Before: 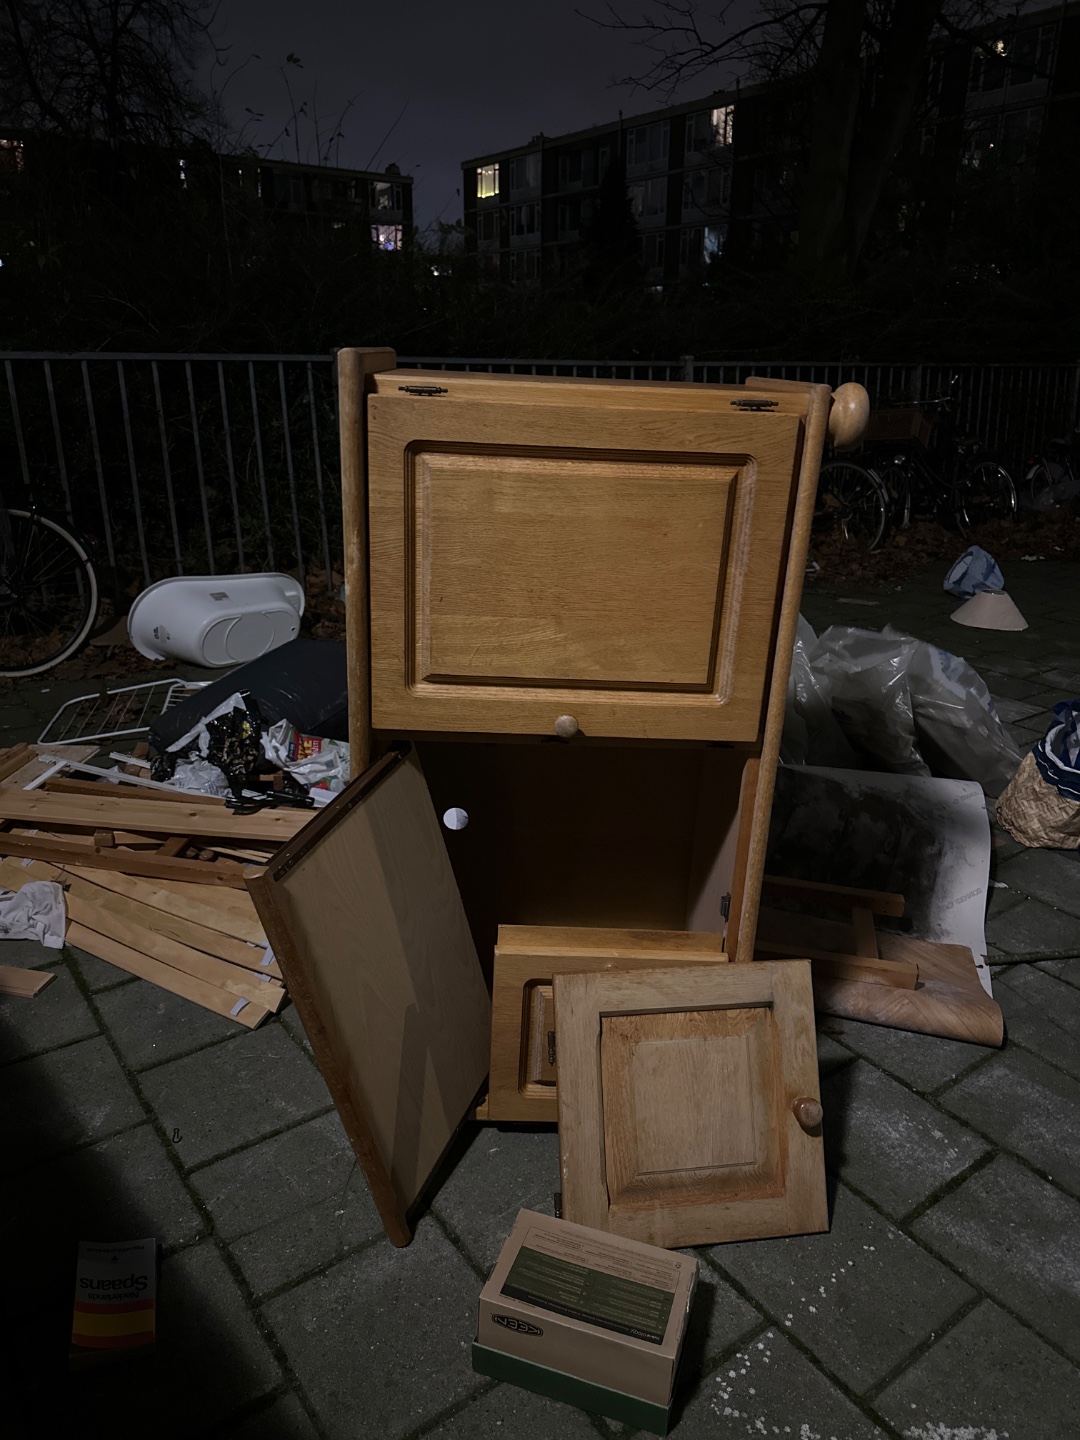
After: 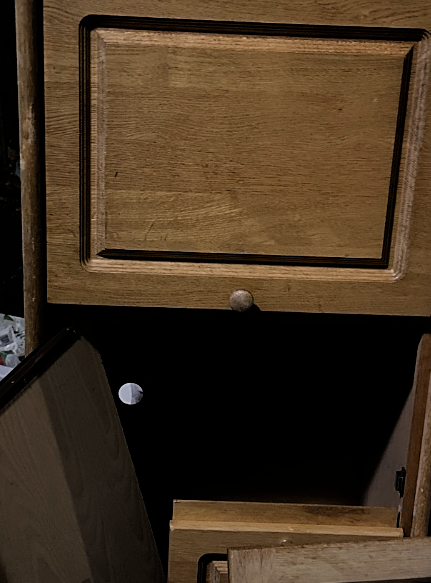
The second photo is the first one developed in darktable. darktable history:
sharpen: radius 1.842, amount 0.393, threshold 1.446
crop: left 30.101%, top 29.52%, right 29.959%, bottom 29.974%
filmic rgb: black relative exposure -5.05 EV, white relative exposure 3.55 EV, threshold 2.96 EV, hardness 3.17, contrast 1.189, highlights saturation mix -29.03%, iterations of high-quality reconstruction 0, enable highlight reconstruction true
